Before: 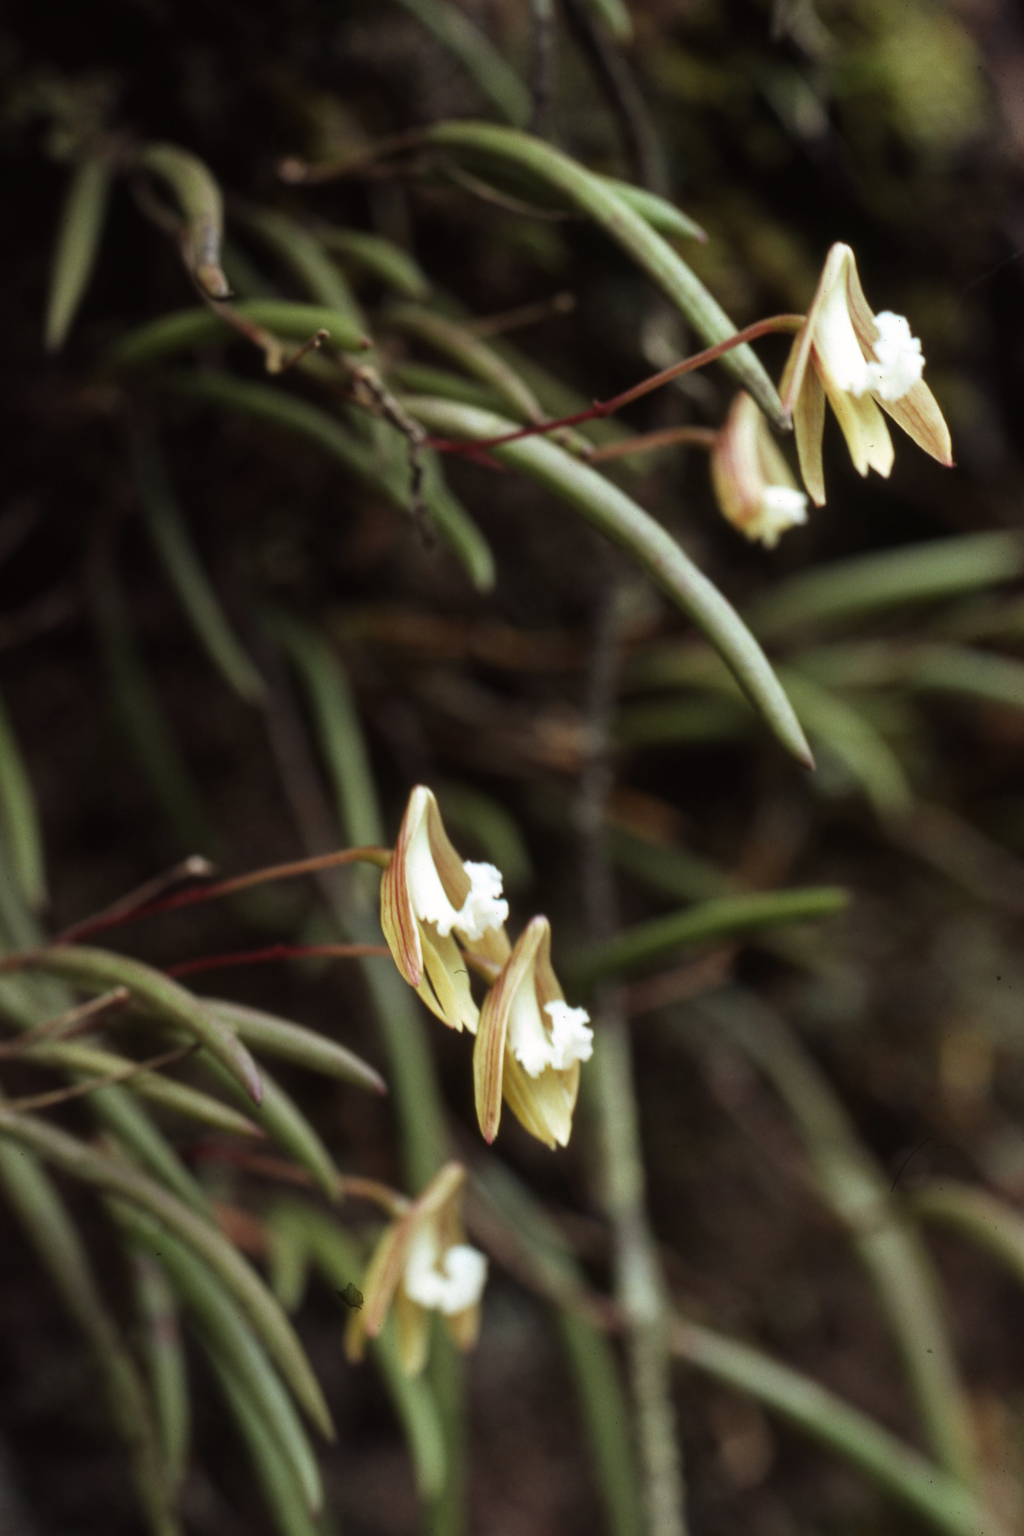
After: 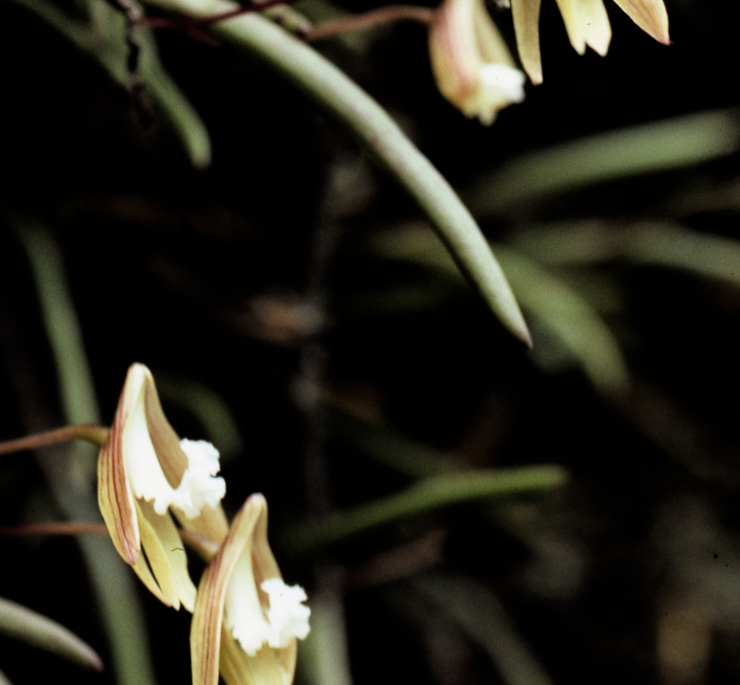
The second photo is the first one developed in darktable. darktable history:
filmic rgb: black relative exposure -4.03 EV, white relative exposure 2.99 EV, hardness 2.98, contrast 1.409
crop and rotate: left 27.726%, top 27.521%, bottom 27.838%
